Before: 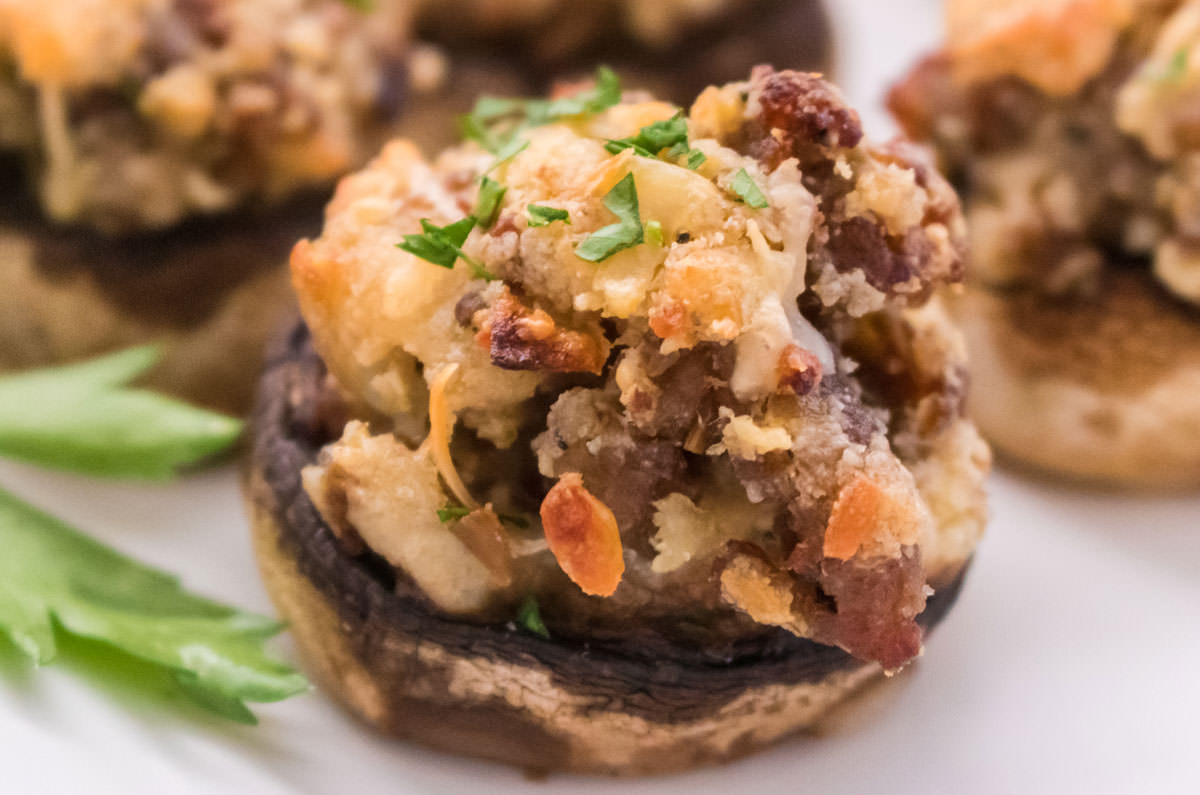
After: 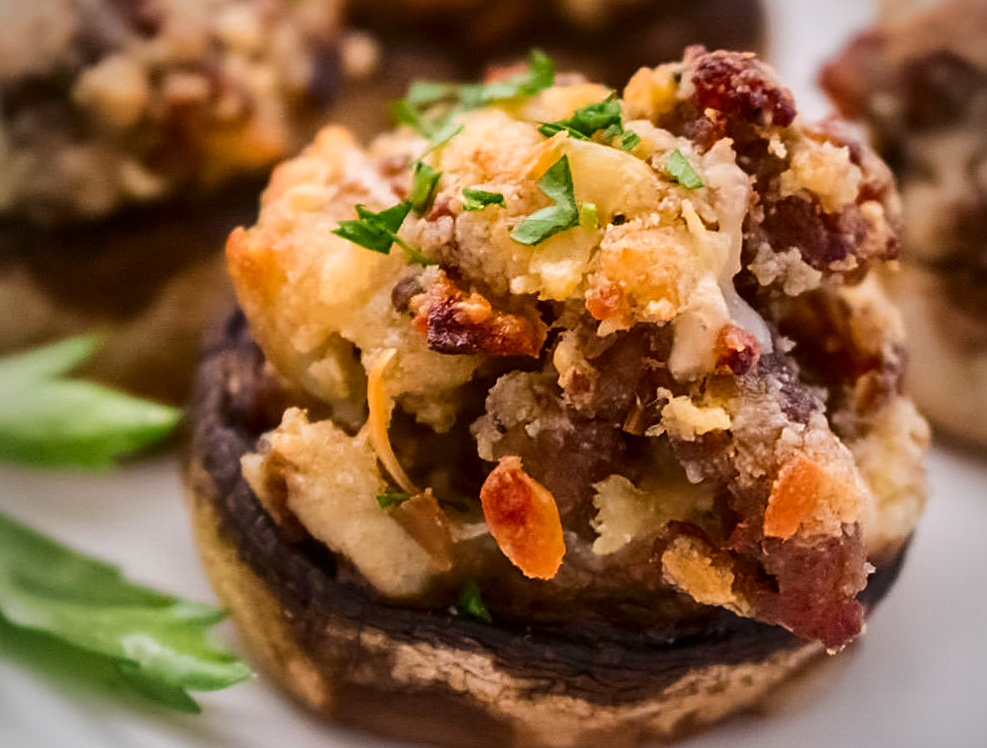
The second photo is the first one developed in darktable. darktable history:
vignetting: fall-off start 79.79%
contrast brightness saturation: contrast 0.117, brightness -0.124, saturation 0.202
crop and rotate: angle 0.934°, left 4.073%, top 1.022%, right 11.601%, bottom 2.462%
sharpen: on, module defaults
